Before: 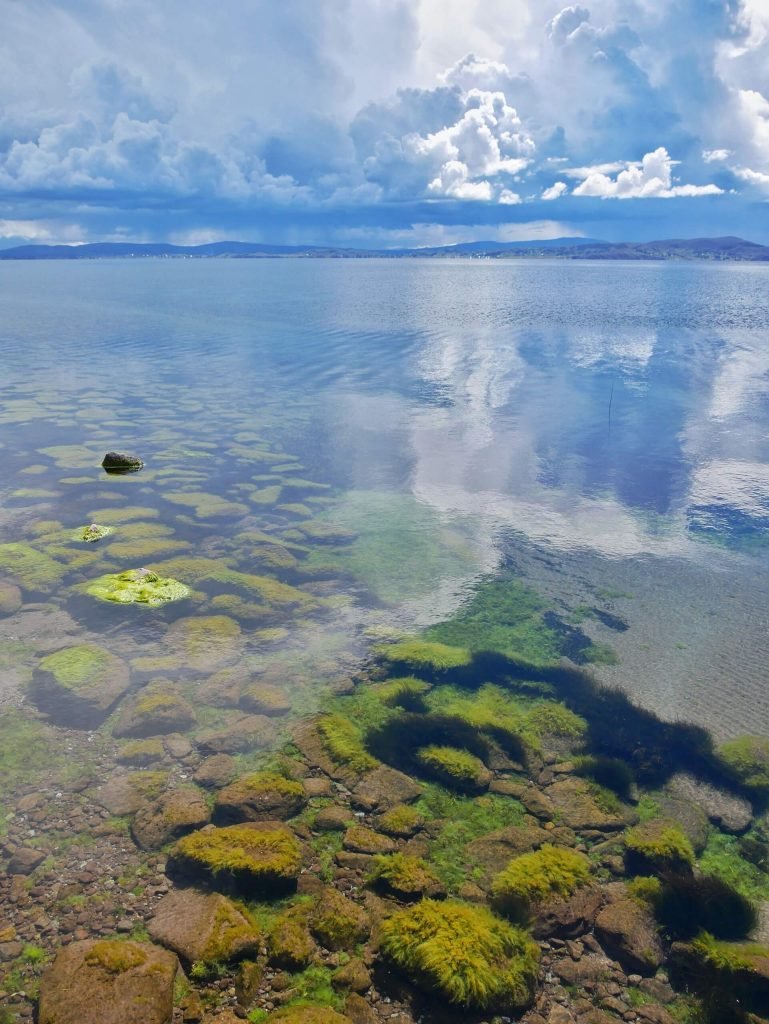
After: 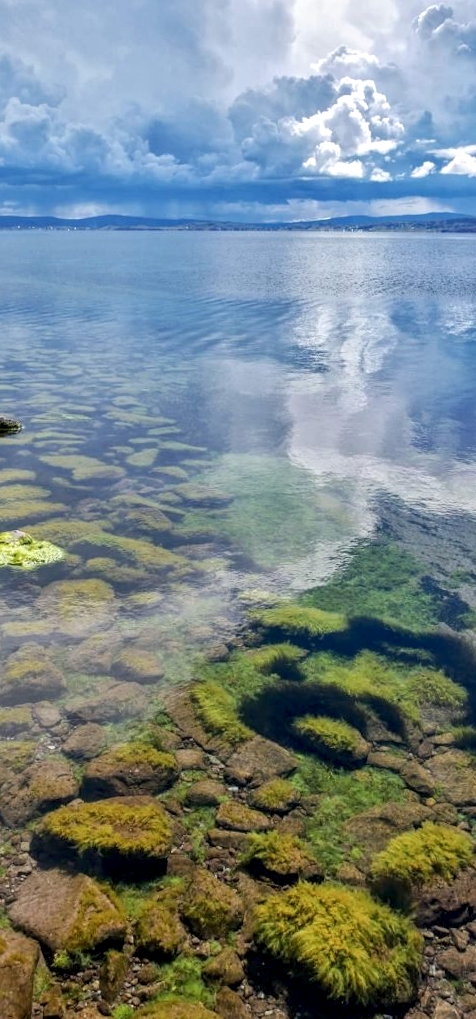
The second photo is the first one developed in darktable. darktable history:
rotate and perspective: rotation 0.215°, lens shift (vertical) -0.139, crop left 0.069, crop right 0.939, crop top 0.002, crop bottom 0.996
crop and rotate: left 13.537%, right 19.796%
tone equalizer: on, module defaults
local contrast: detail 150%
